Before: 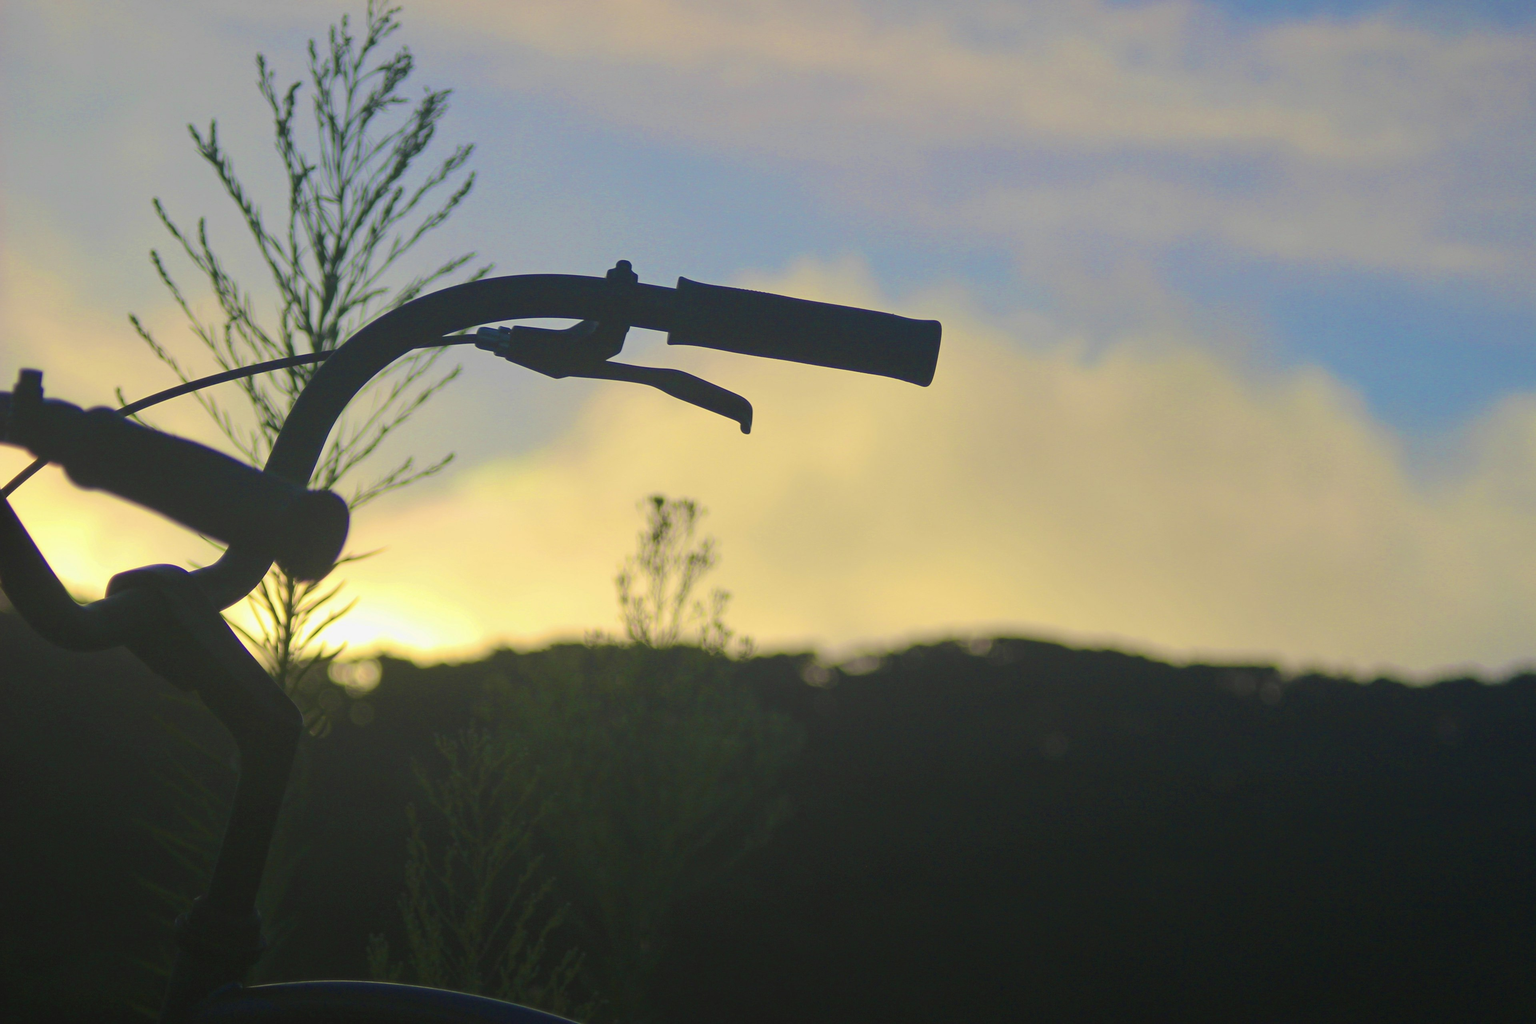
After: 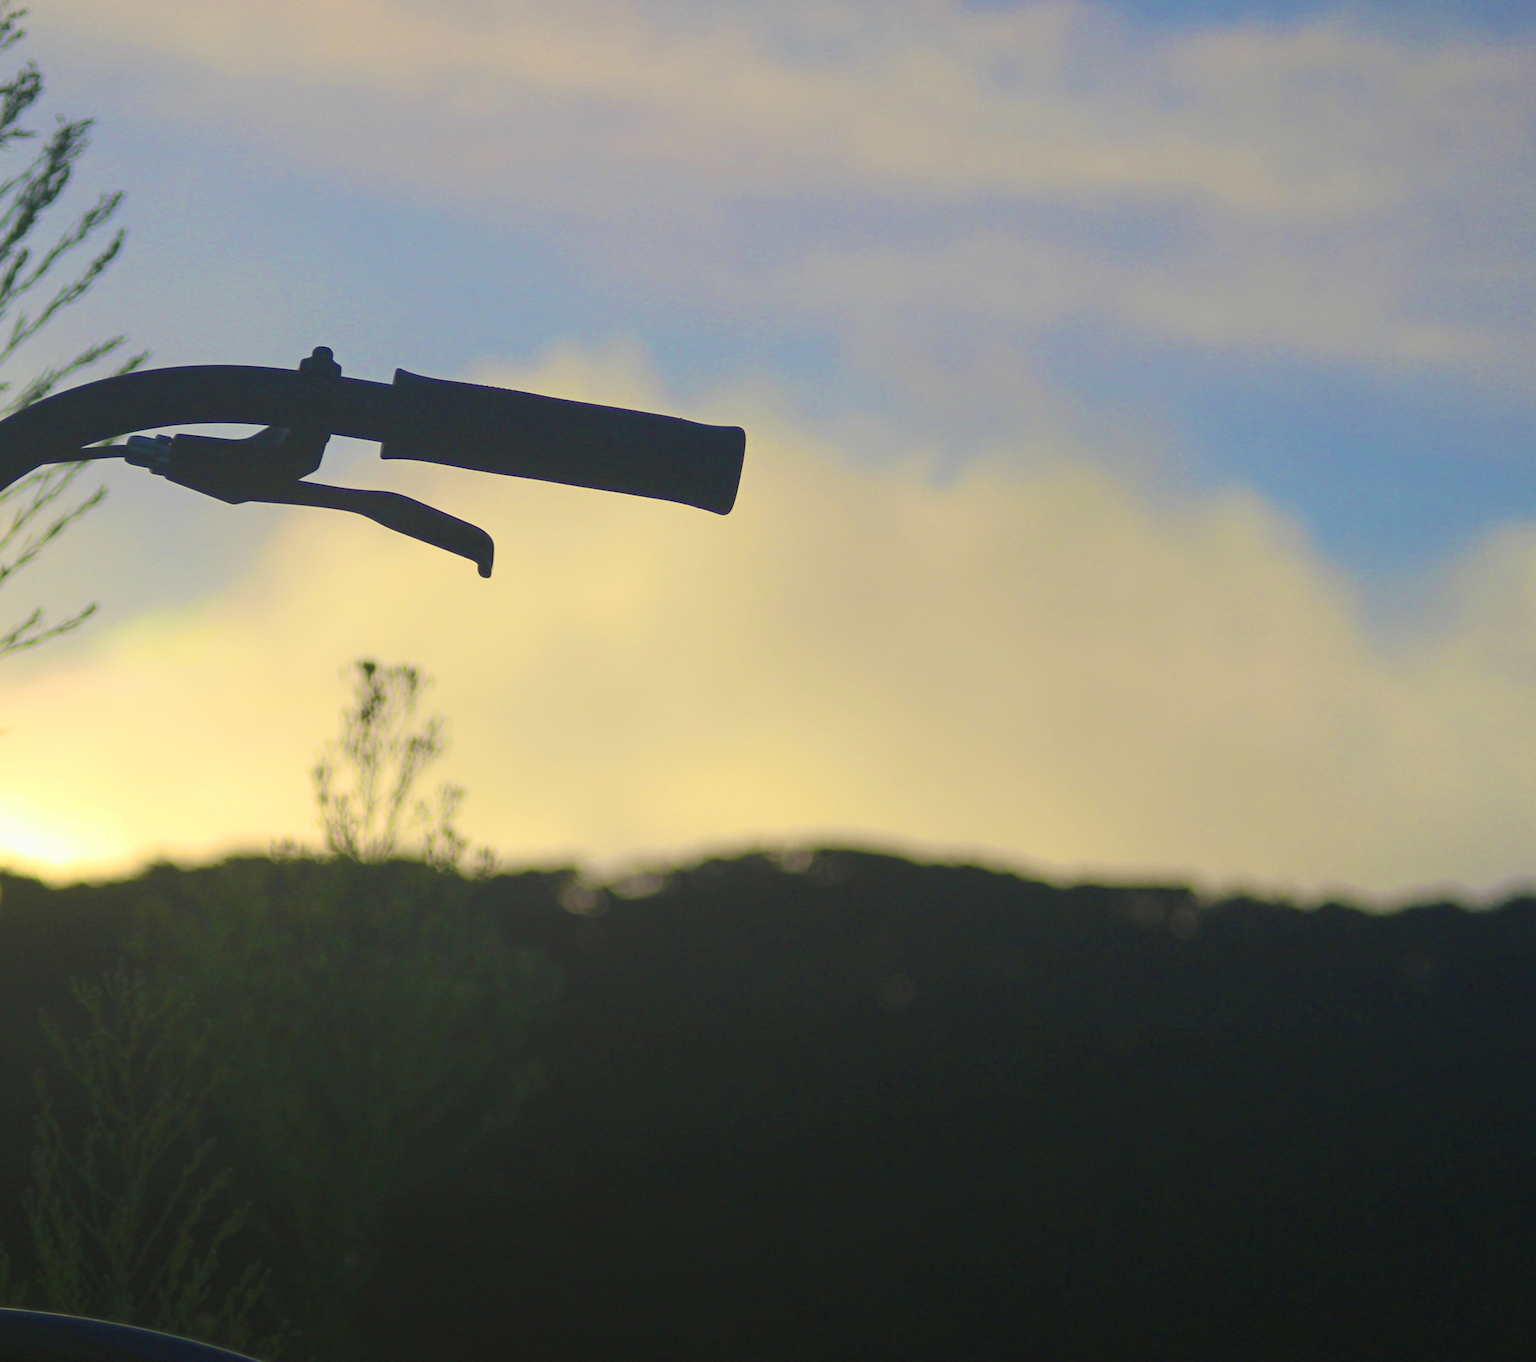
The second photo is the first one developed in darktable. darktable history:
crop and rotate: left 24.849%
shadows and highlights: shadows -0.436, highlights 40.27
